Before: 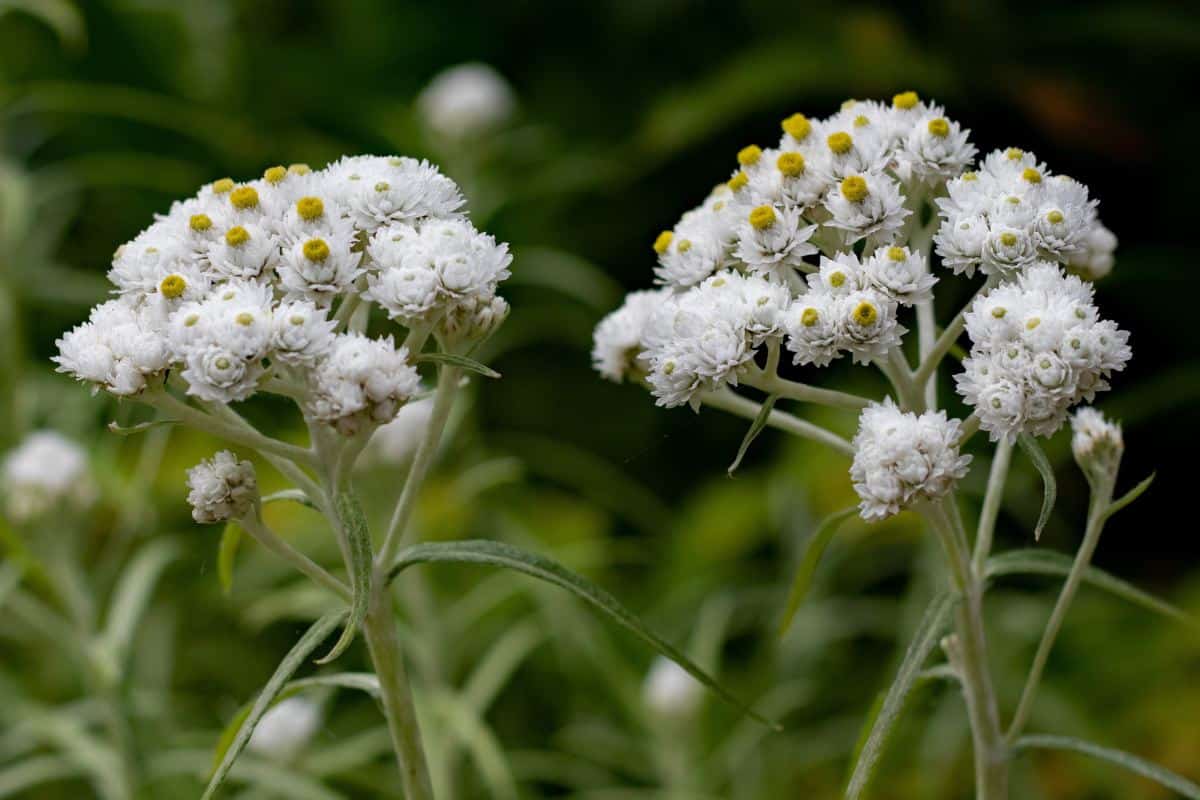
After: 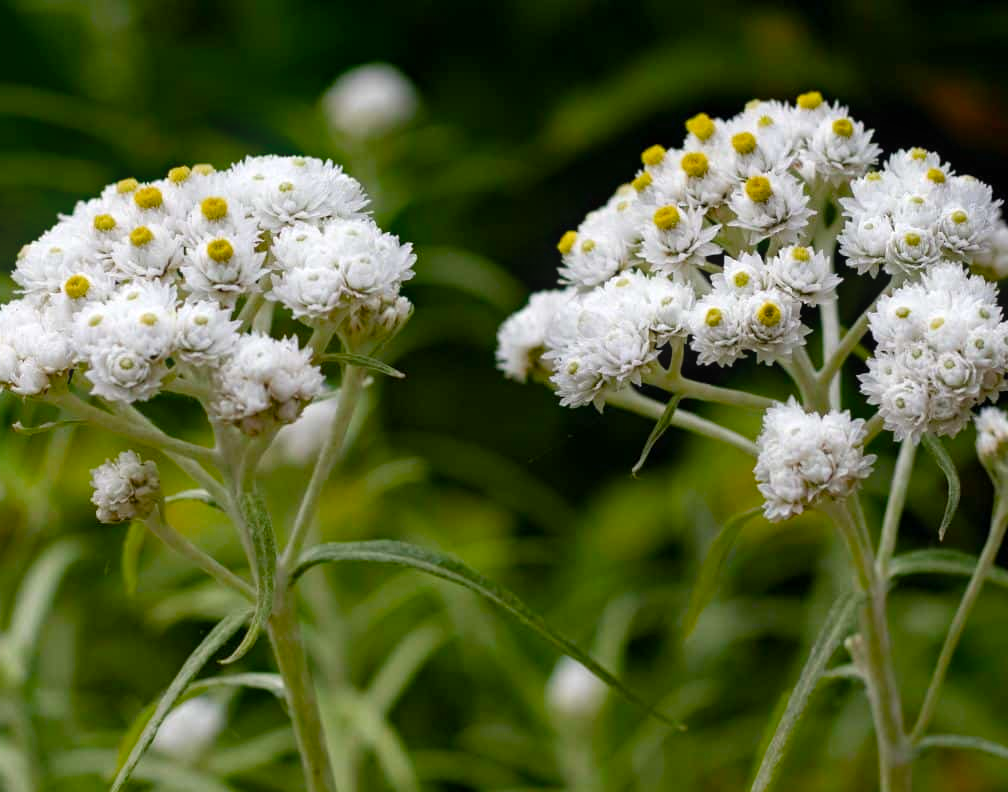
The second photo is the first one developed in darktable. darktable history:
crop: left 8.026%, right 7.374%
color balance rgb: perceptual saturation grading › global saturation 20%, perceptual saturation grading › highlights -25%, perceptual saturation grading › shadows 25%
bloom: size 9%, threshold 100%, strength 7%
levels: mode automatic, black 0.023%, white 99.97%, levels [0.062, 0.494, 0.925]
